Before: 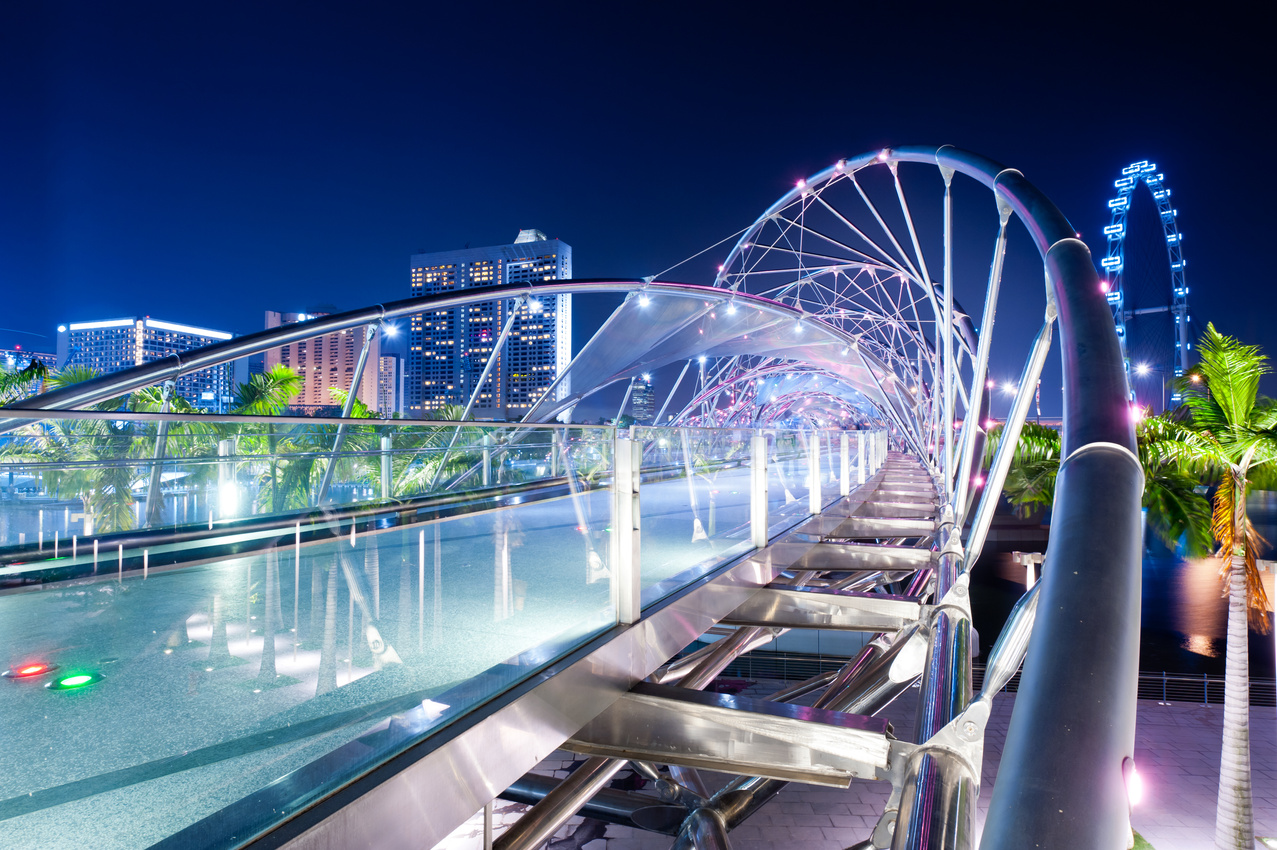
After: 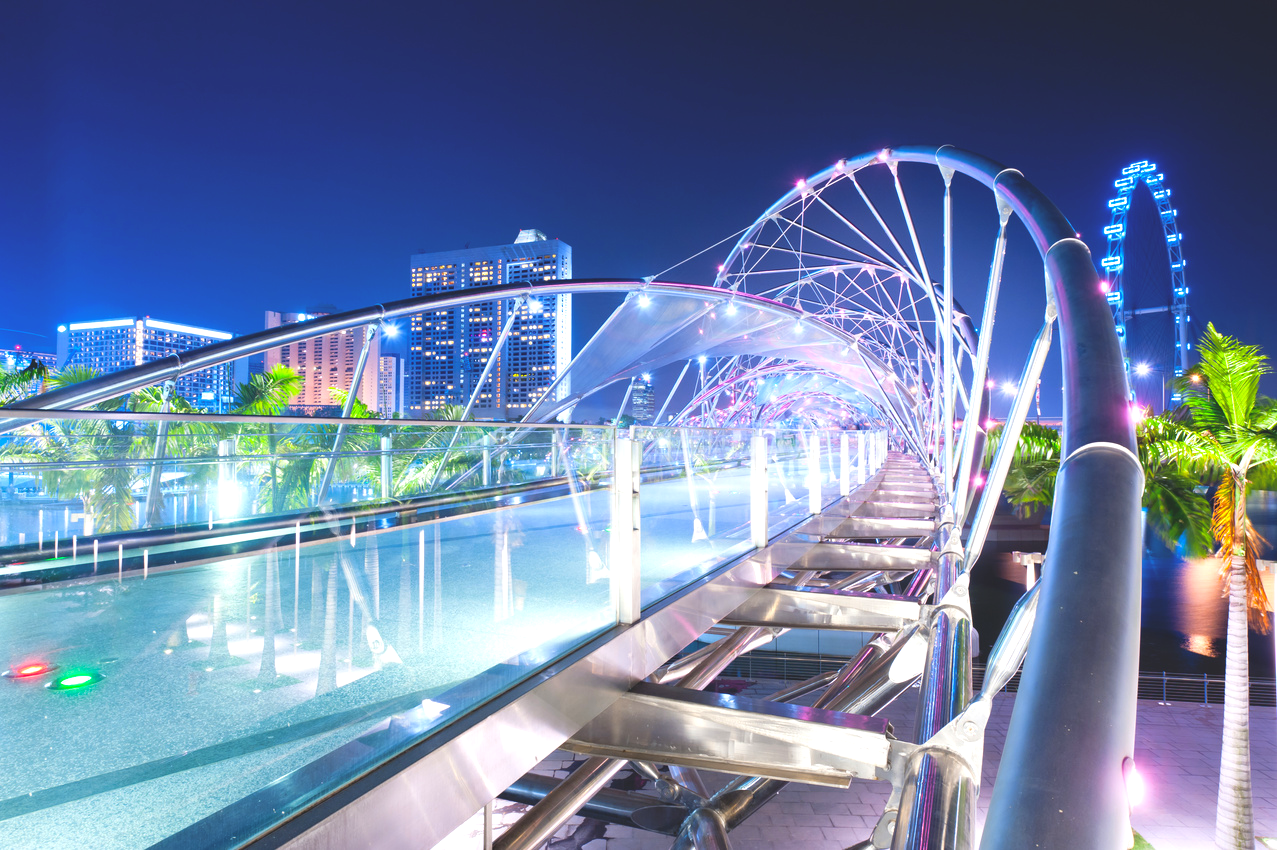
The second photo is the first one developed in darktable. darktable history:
contrast brightness saturation: contrast -0.101, brightness 0.054, saturation 0.084
exposure: black level correction -0.005, exposure 0.616 EV, compensate exposure bias true, compensate highlight preservation false
tone equalizer: -7 EV 0.215 EV, -6 EV 0.145 EV, -5 EV 0.06 EV, -4 EV 0.037 EV, -2 EV -0.027 EV, -1 EV -0.04 EV, +0 EV -0.061 EV
